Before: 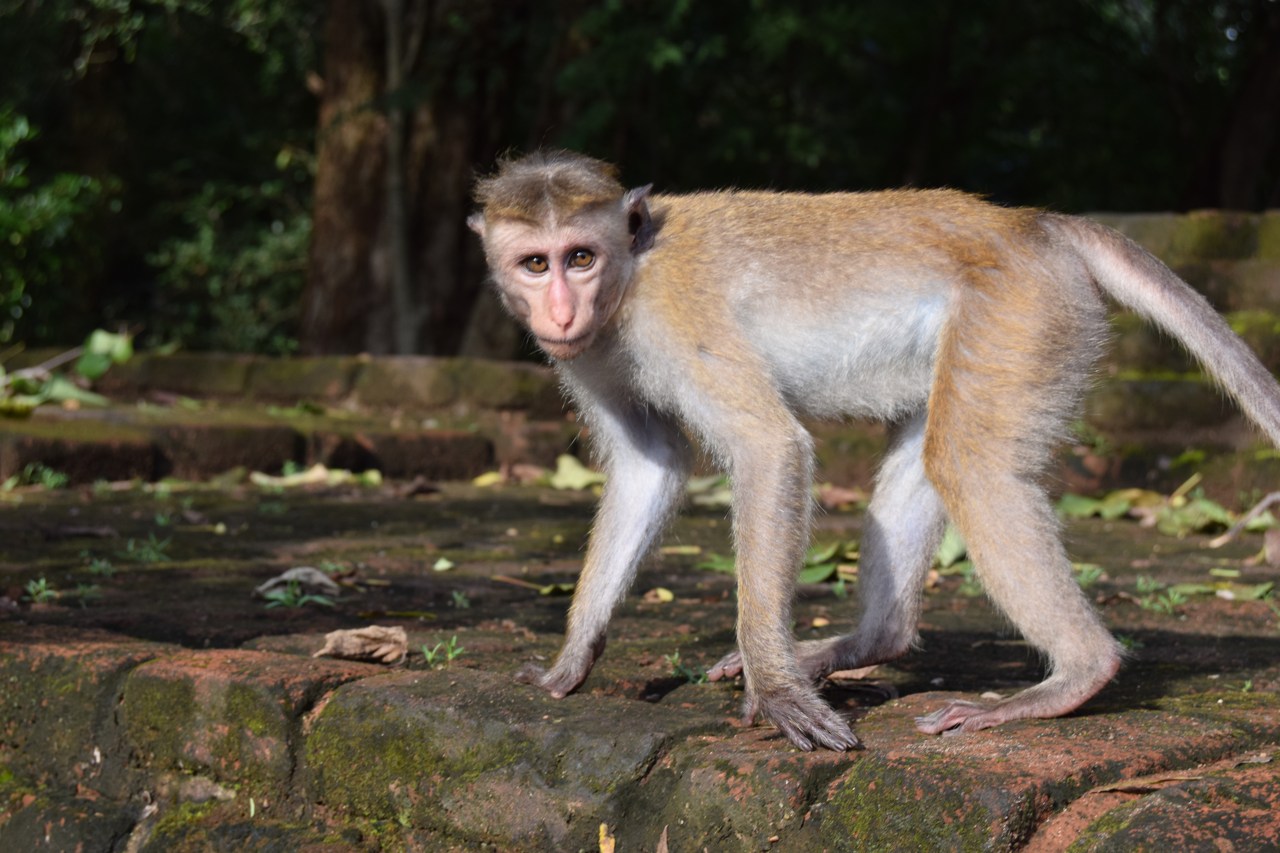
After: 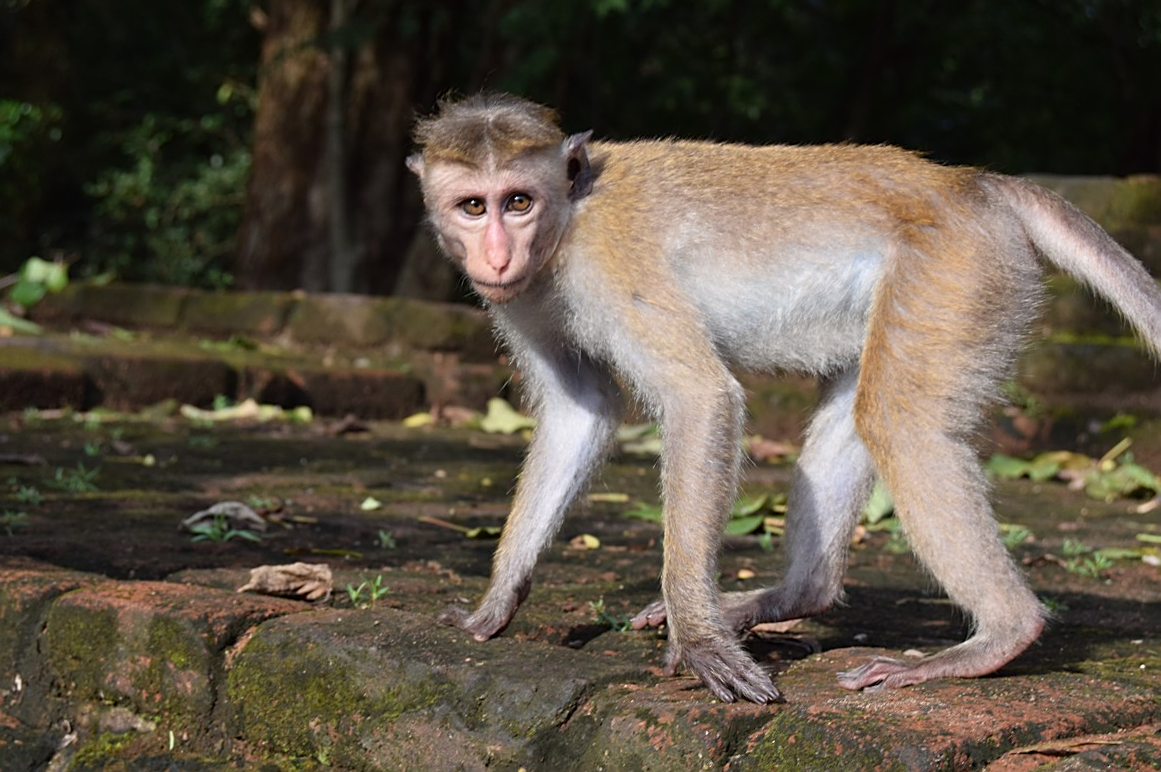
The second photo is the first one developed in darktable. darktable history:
crop and rotate: angle -1.93°, left 3.104%, top 4.182%, right 1.634%, bottom 0.764%
sharpen: on, module defaults
